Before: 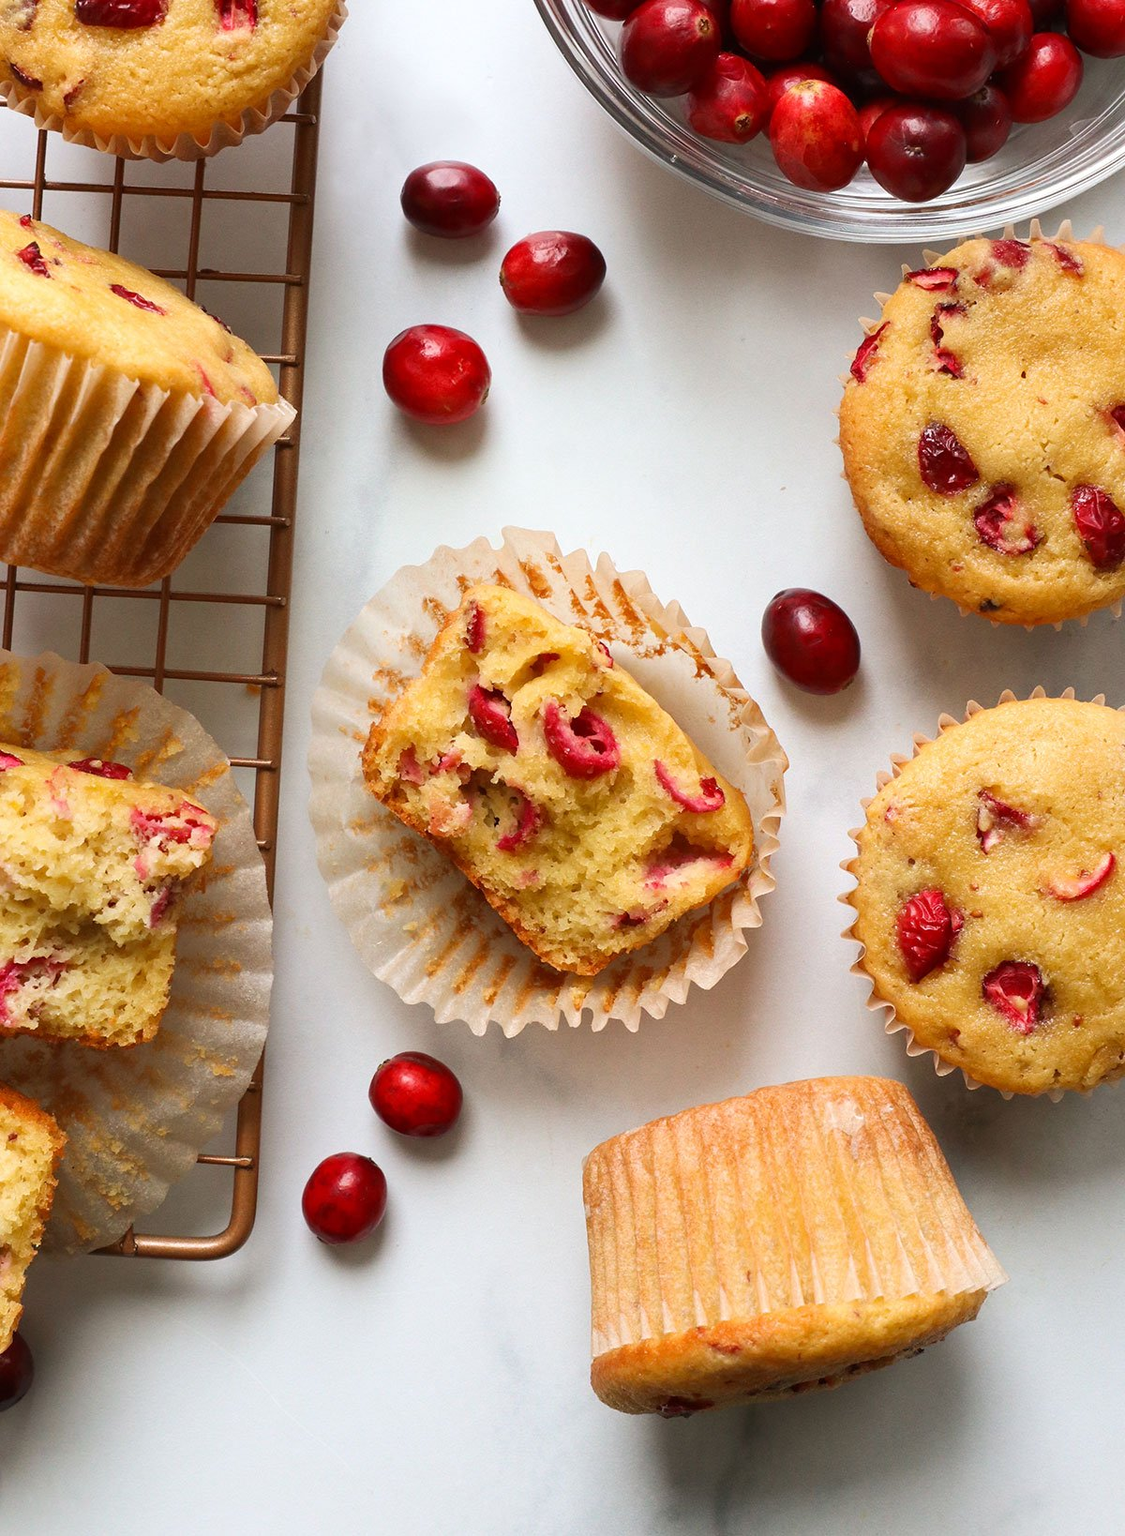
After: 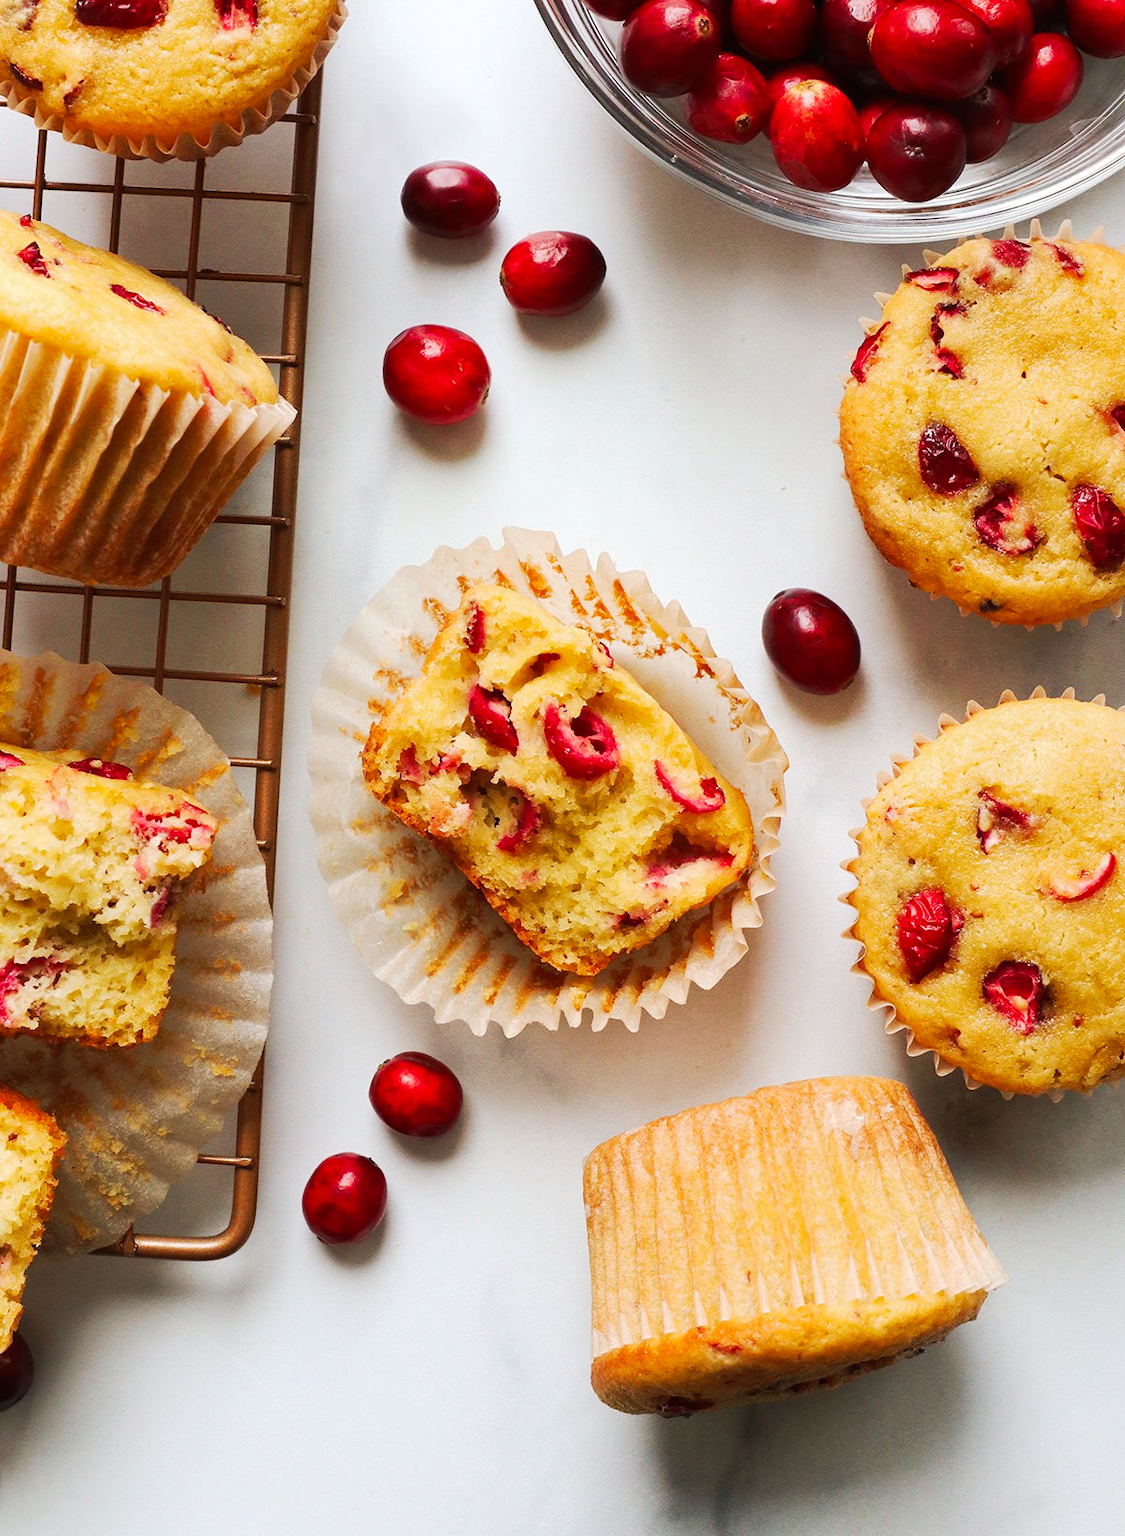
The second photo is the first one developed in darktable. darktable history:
tone curve: curves: ch0 [(0, 0) (0.003, 0.005) (0.011, 0.011) (0.025, 0.022) (0.044, 0.035) (0.069, 0.051) (0.1, 0.073) (0.136, 0.106) (0.177, 0.147) (0.224, 0.195) (0.277, 0.253) (0.335, 0.315) (0.399, 0.388) (0.468, 0.488) (0.543, 0.586) (0.623, 0.685) (0.709, 0.764) (0.801, 0.838) (0.898, 0.908) (1, 1)], preserve colors none
